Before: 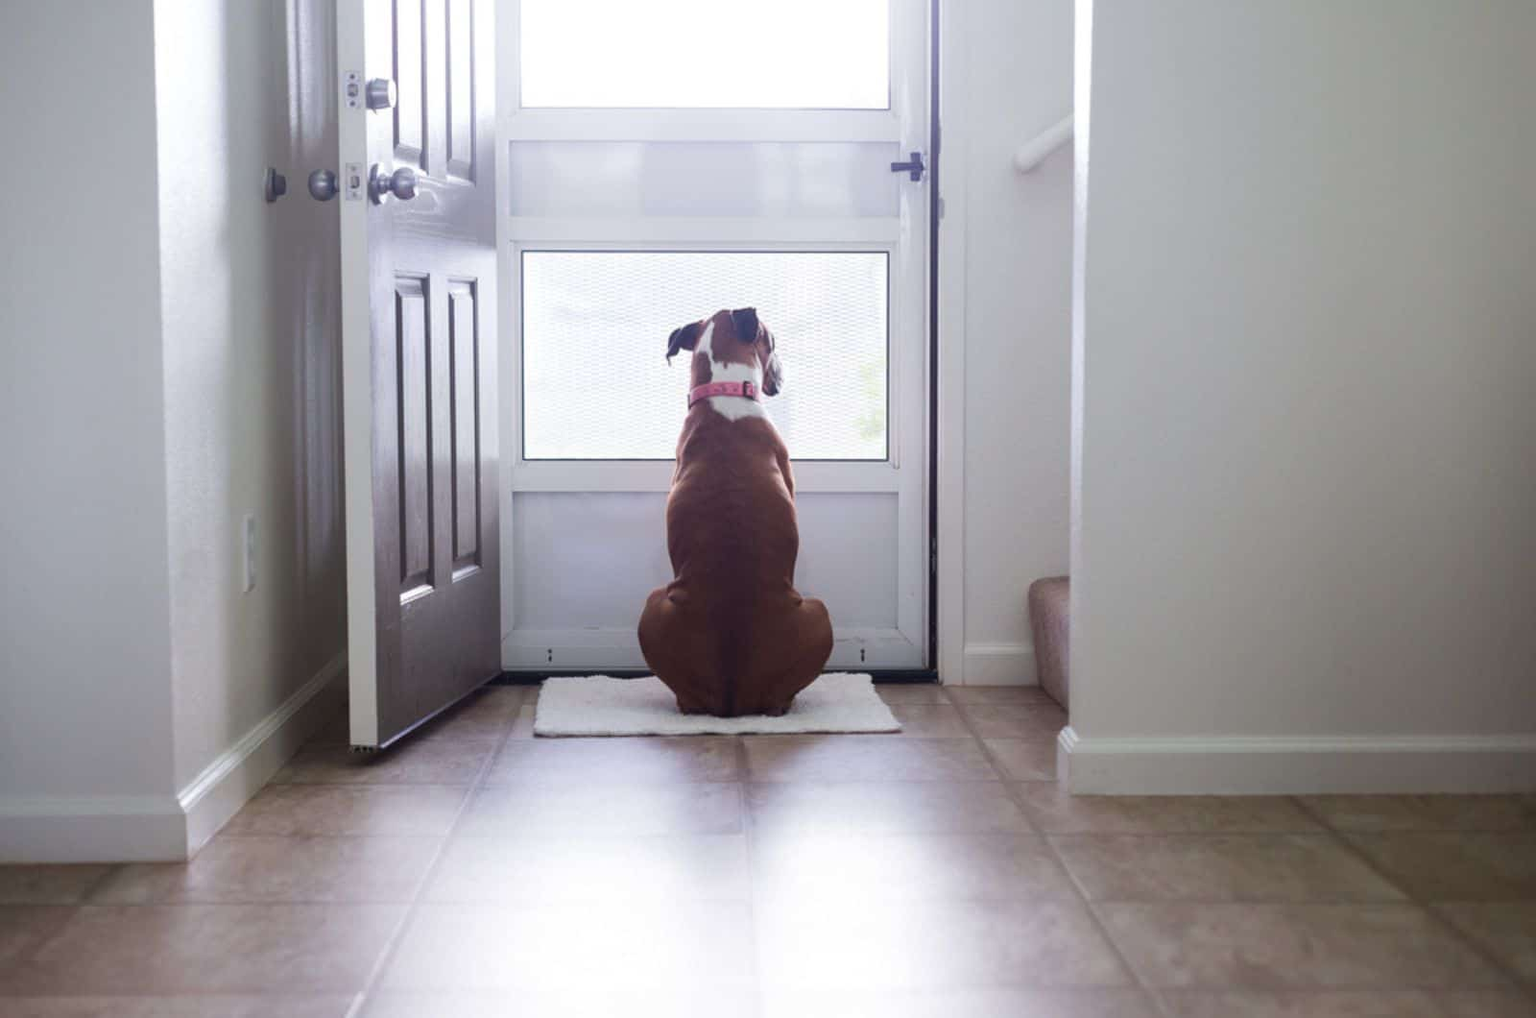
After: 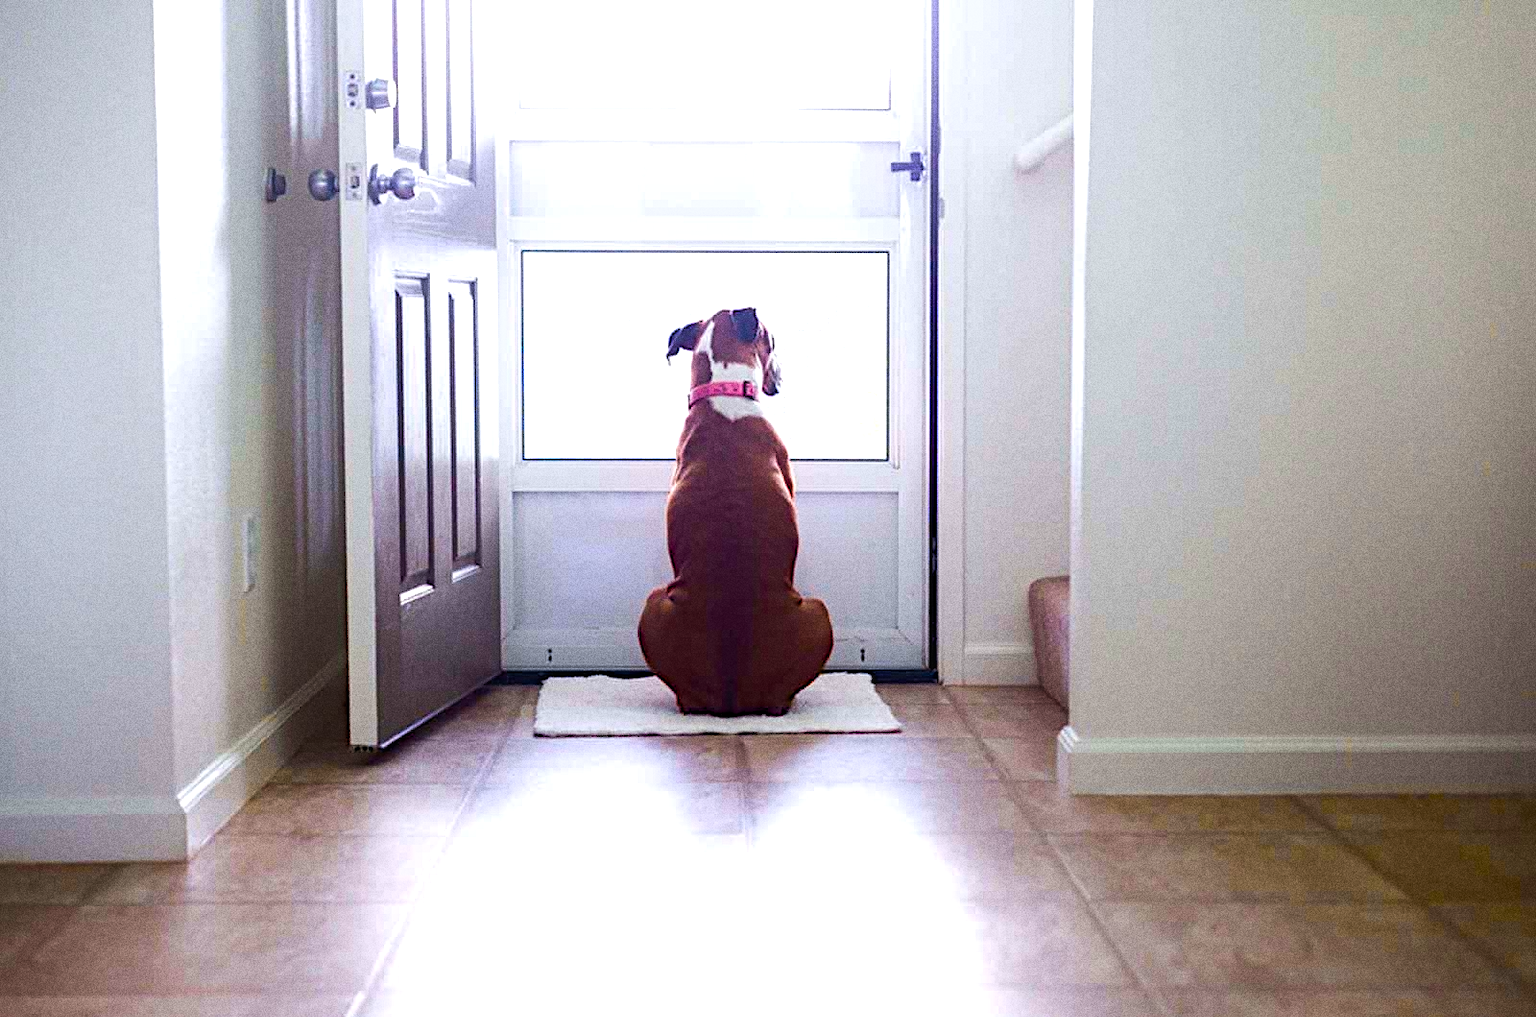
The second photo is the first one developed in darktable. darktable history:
contrast equalizer: y [[0.439, 0.44, 0.442, 0.457, 0.493, 0.498], [0.5 ×6], [0.5 ×6], [0 ×6], [0 ×6]], mix 0.59
diffuse or sharpen "sharpen demosaicing: AA filter": edge sensitivity 1, 1st order anisotropy 100%, 2nd order anisotropy 100%, 3rd order anisotropy 100%, 4th order anisotropy 100%, 1st order speed -25%, 2nd order speed -25%, 3rd order speed -25%, 4th order speed -25%
diffuse or sharpen "diffusion": radius span 77, 1st order speed 50%, 2nd order speed 50%, 3rd order speed 50%, 4th order speed 50% | blend: blend mode normal, opacity 25%; mask: uniform (no mask)
grain "silver grain": coarseness 0.09 ISO, strength 40%
color equalizer "oranges": saturation › yellow 1.16, hue › yellow -16.58, brightness › yellow 1.15, node placement -13°
color equalizer "blues": saturation › blue 1.15, hue › blue -12.68, brightness › blue 0.872, node placement 6°
color balance rgb: global offset › luminance -0.37%, perceptual saturation grading › highlights -17.77%, perceptual saturation grading › mid-tones 33.1%, perceptual saturation grading › shadows 50.52%, perceptual brilliance grading › highlights 20%, perceptual brilliance grading › mid-tones 20%, perceptual brilliance grading › shadows -20%, global vibrance 50%
